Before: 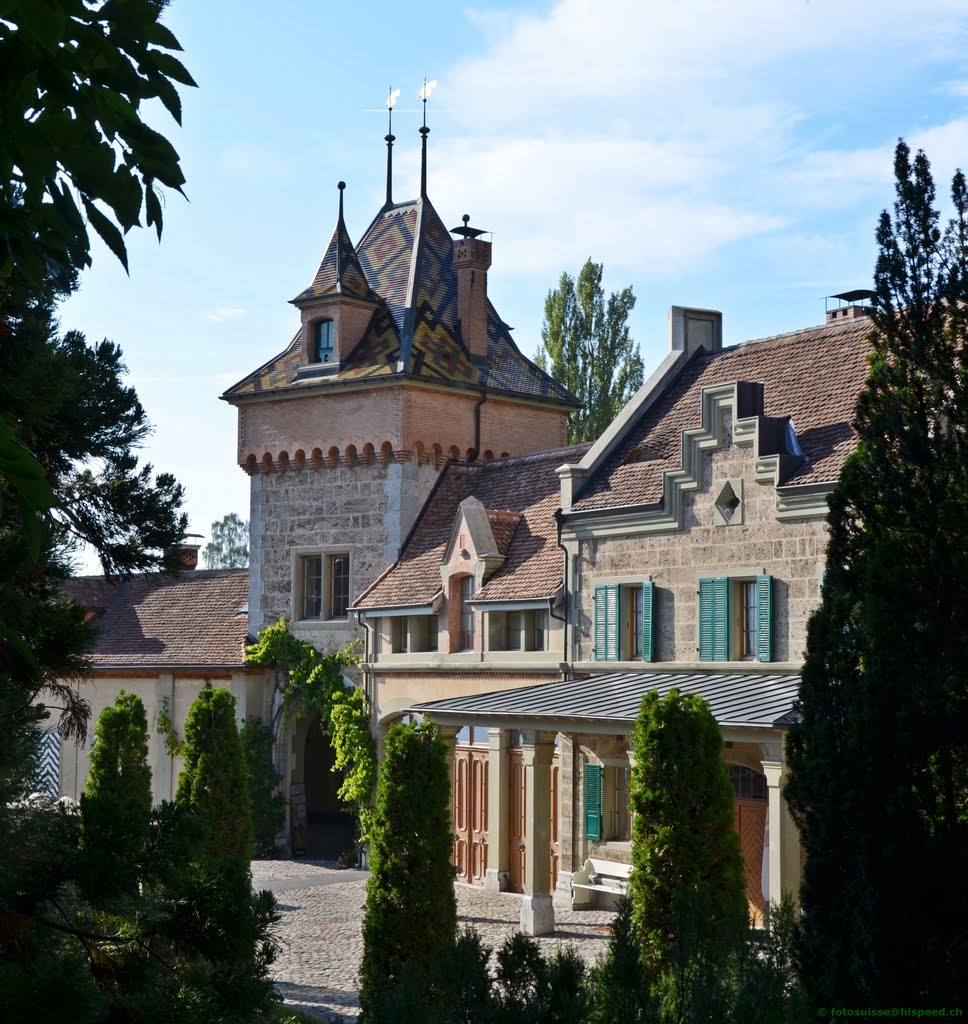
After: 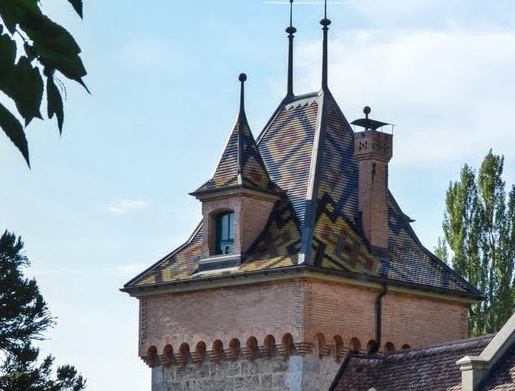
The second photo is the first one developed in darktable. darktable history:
crop: left 10.314%, top 10.642%, right 36.438%, bottom 51.144%
local contrast: on, module defaults
